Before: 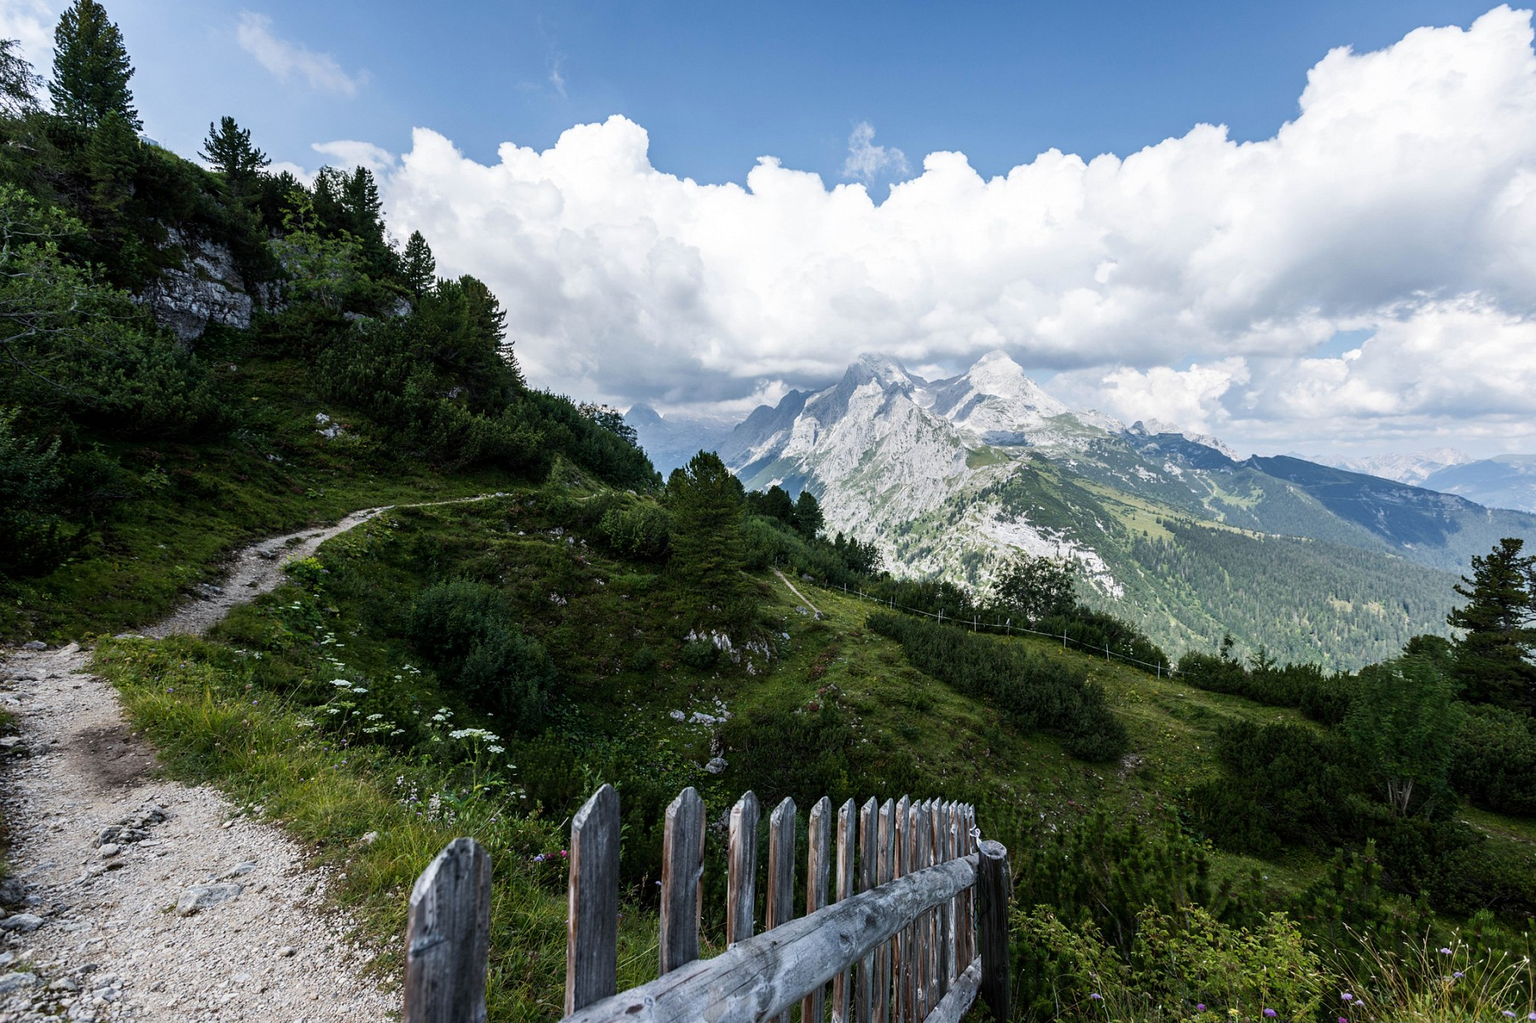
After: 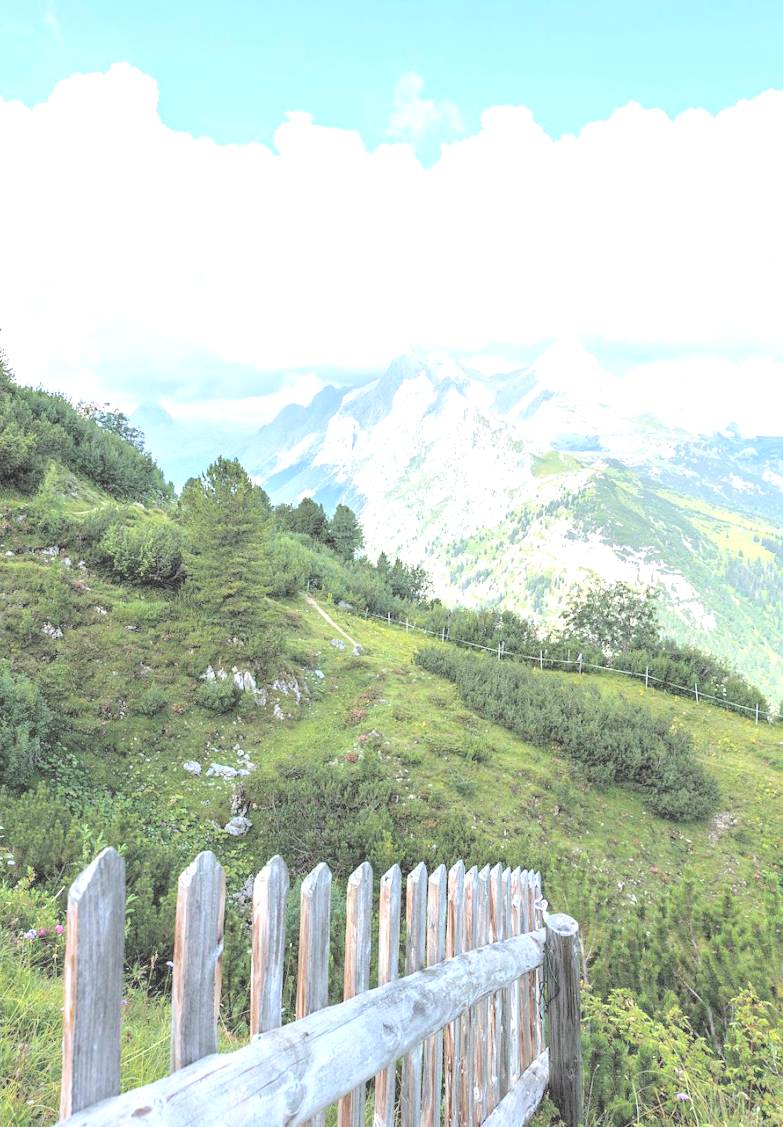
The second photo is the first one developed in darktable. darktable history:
crop: left 33.461%, top 6.055%, right 23.03%
contrast brightness saturation: brightness 0.982
exposure: black level correction 0, exposure 1.329 EV, compensate highlight preservation false
